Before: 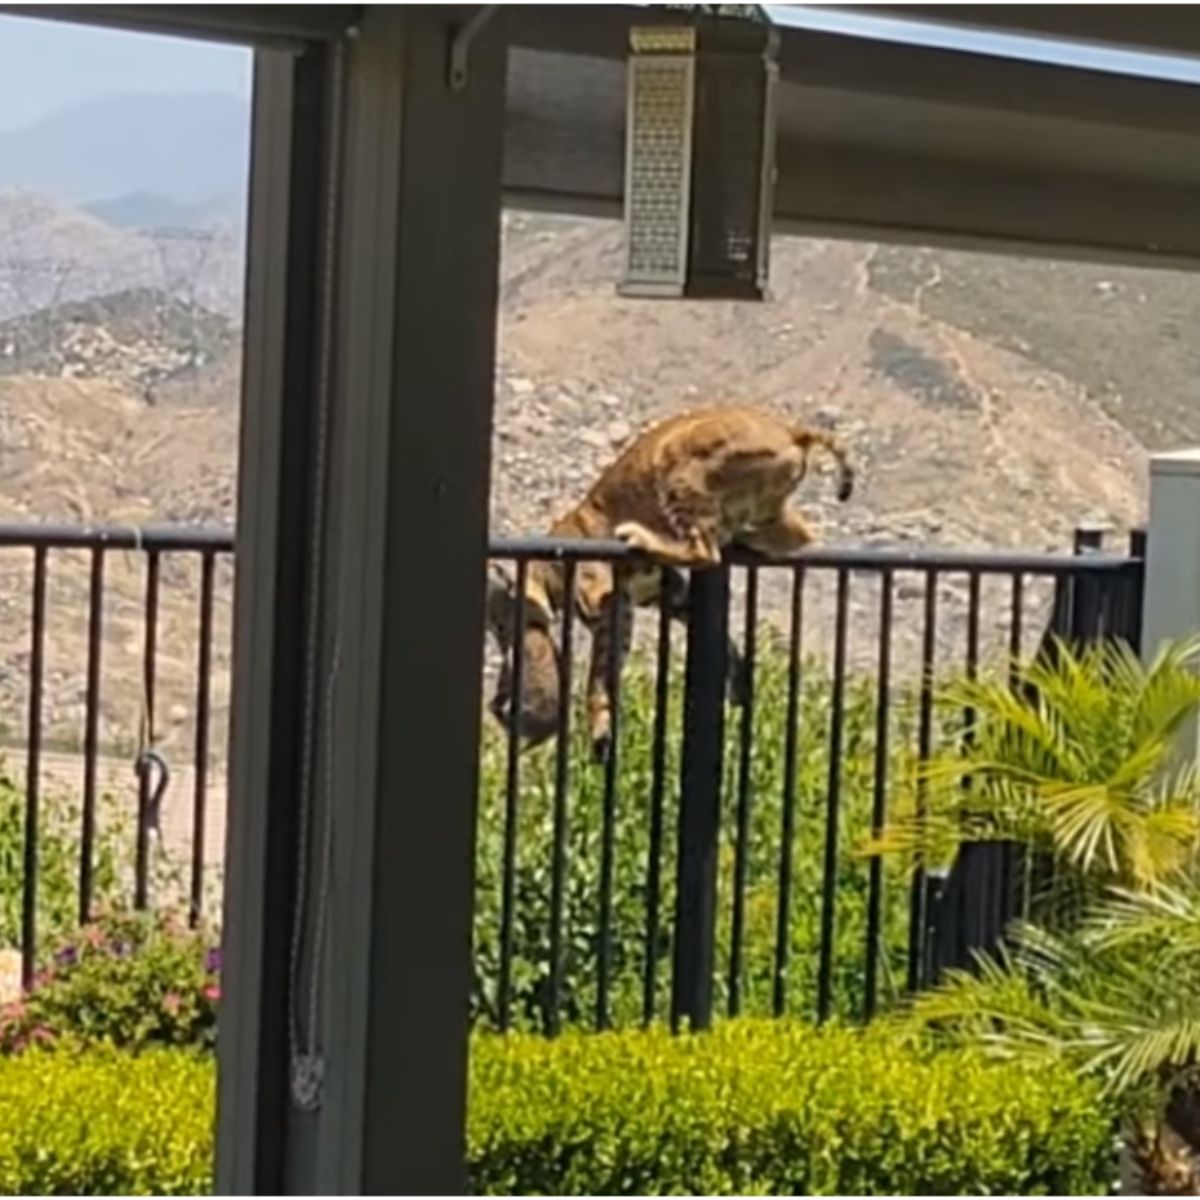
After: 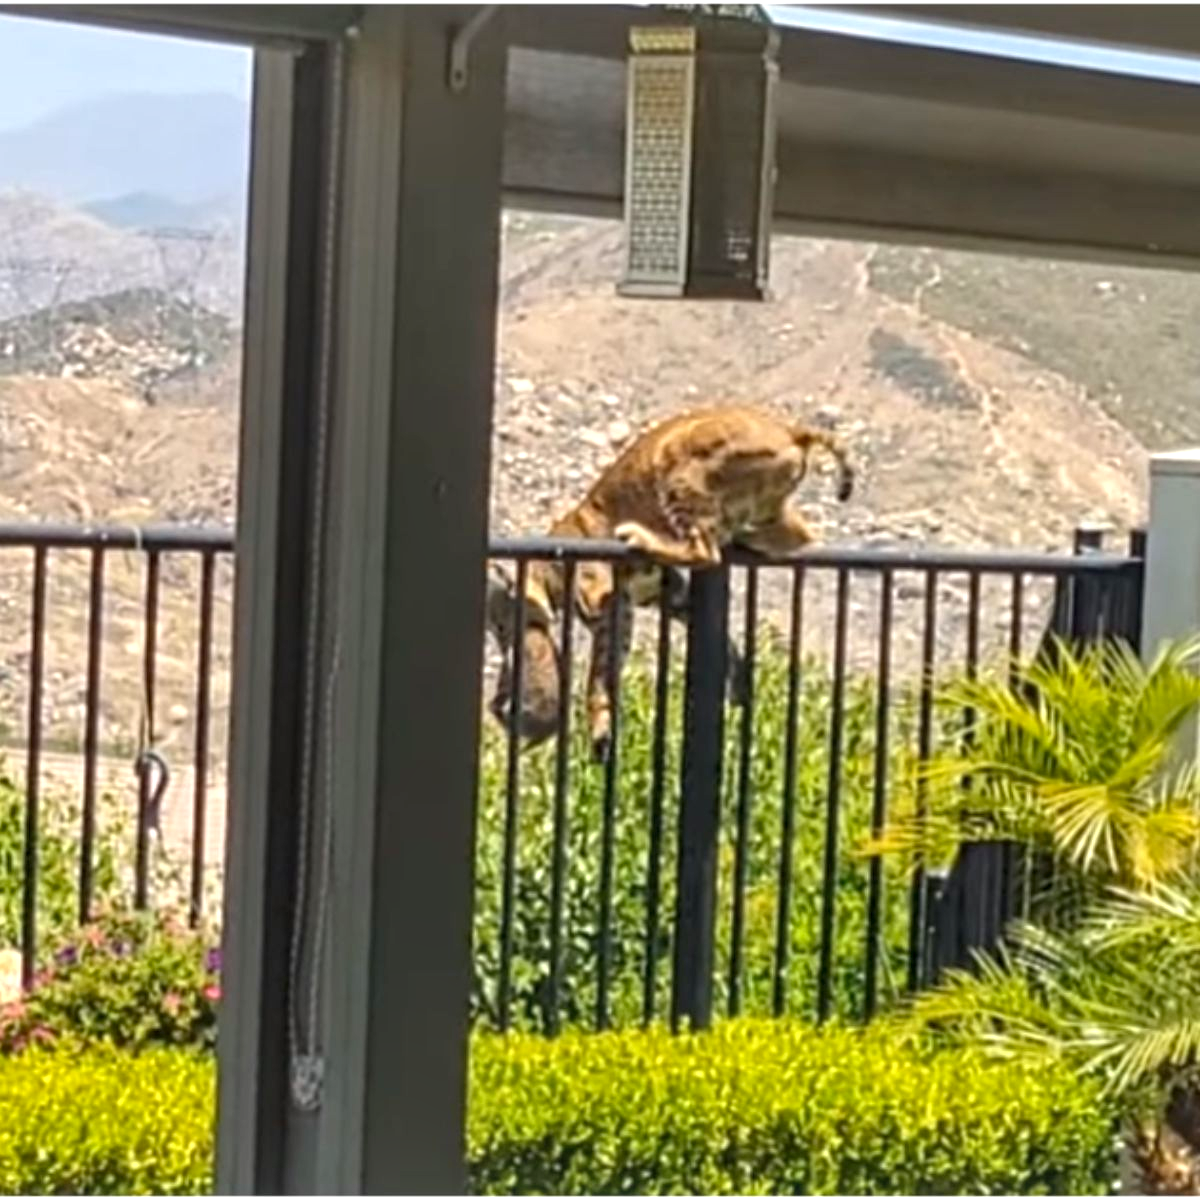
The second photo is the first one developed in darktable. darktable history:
local contrast: on, module defaults
color balance rgb: perceptual saturation grading › global saturation 0.507%, perceptual brilliance grading › global brilliance 17.269%, contrast -10.488%
